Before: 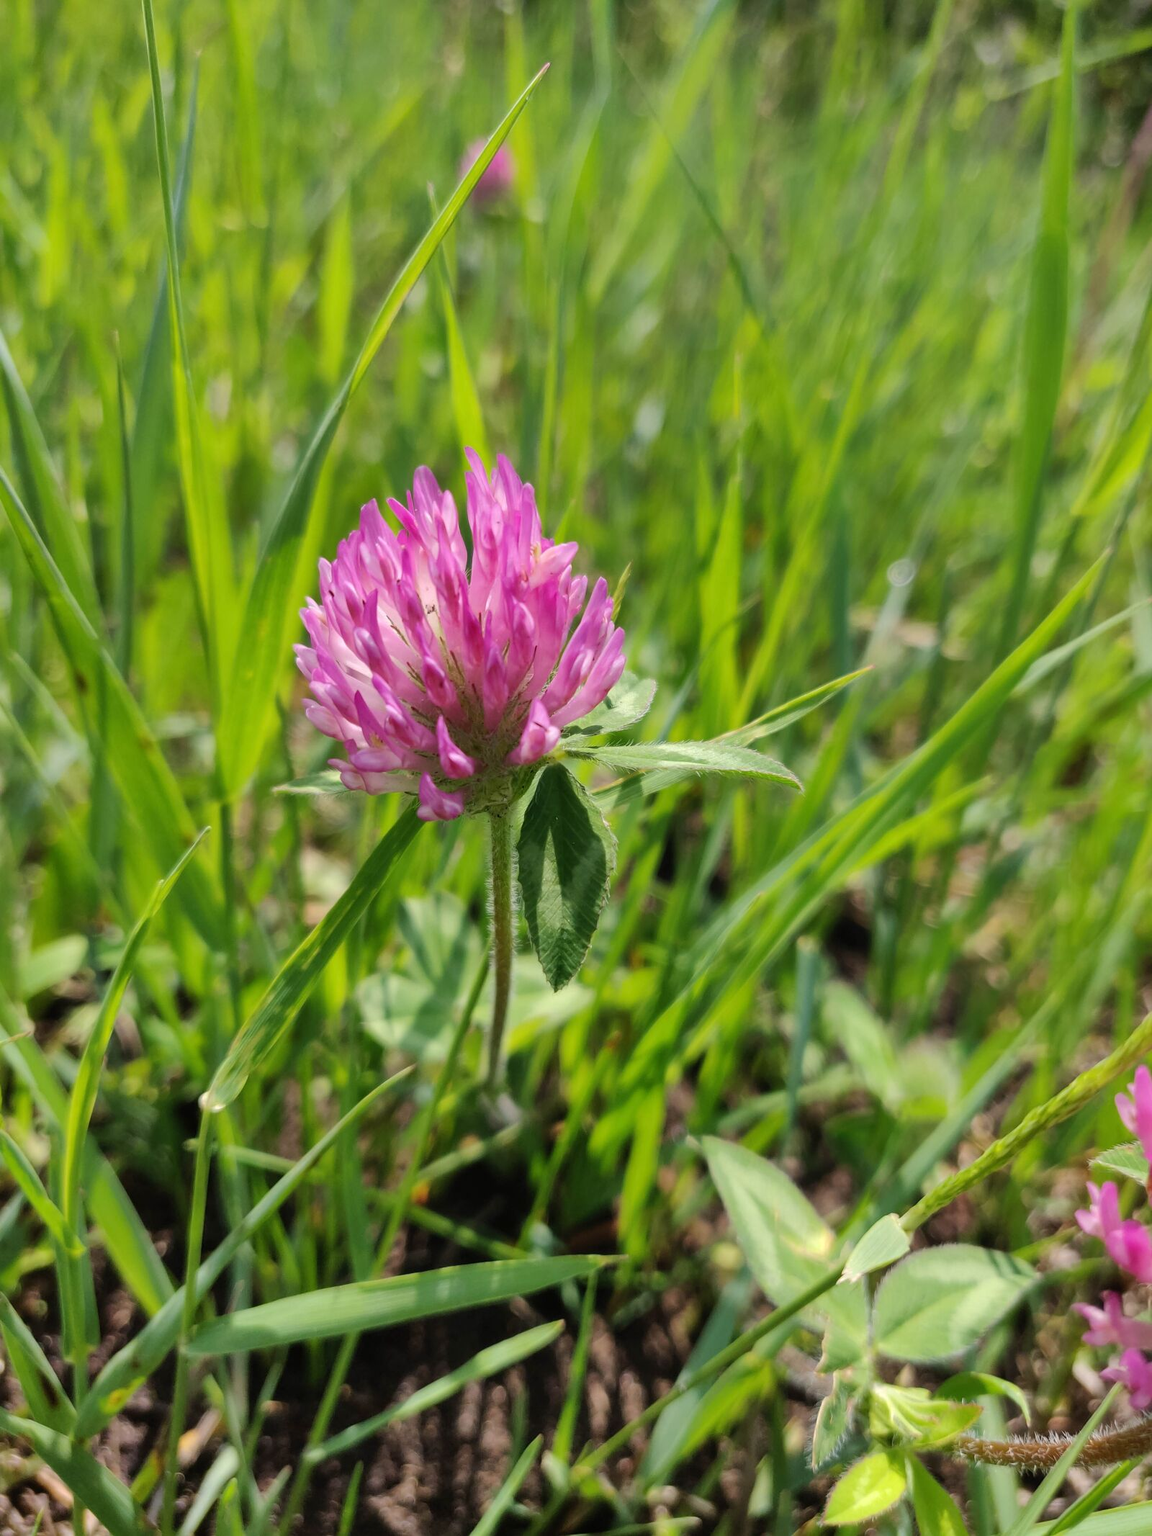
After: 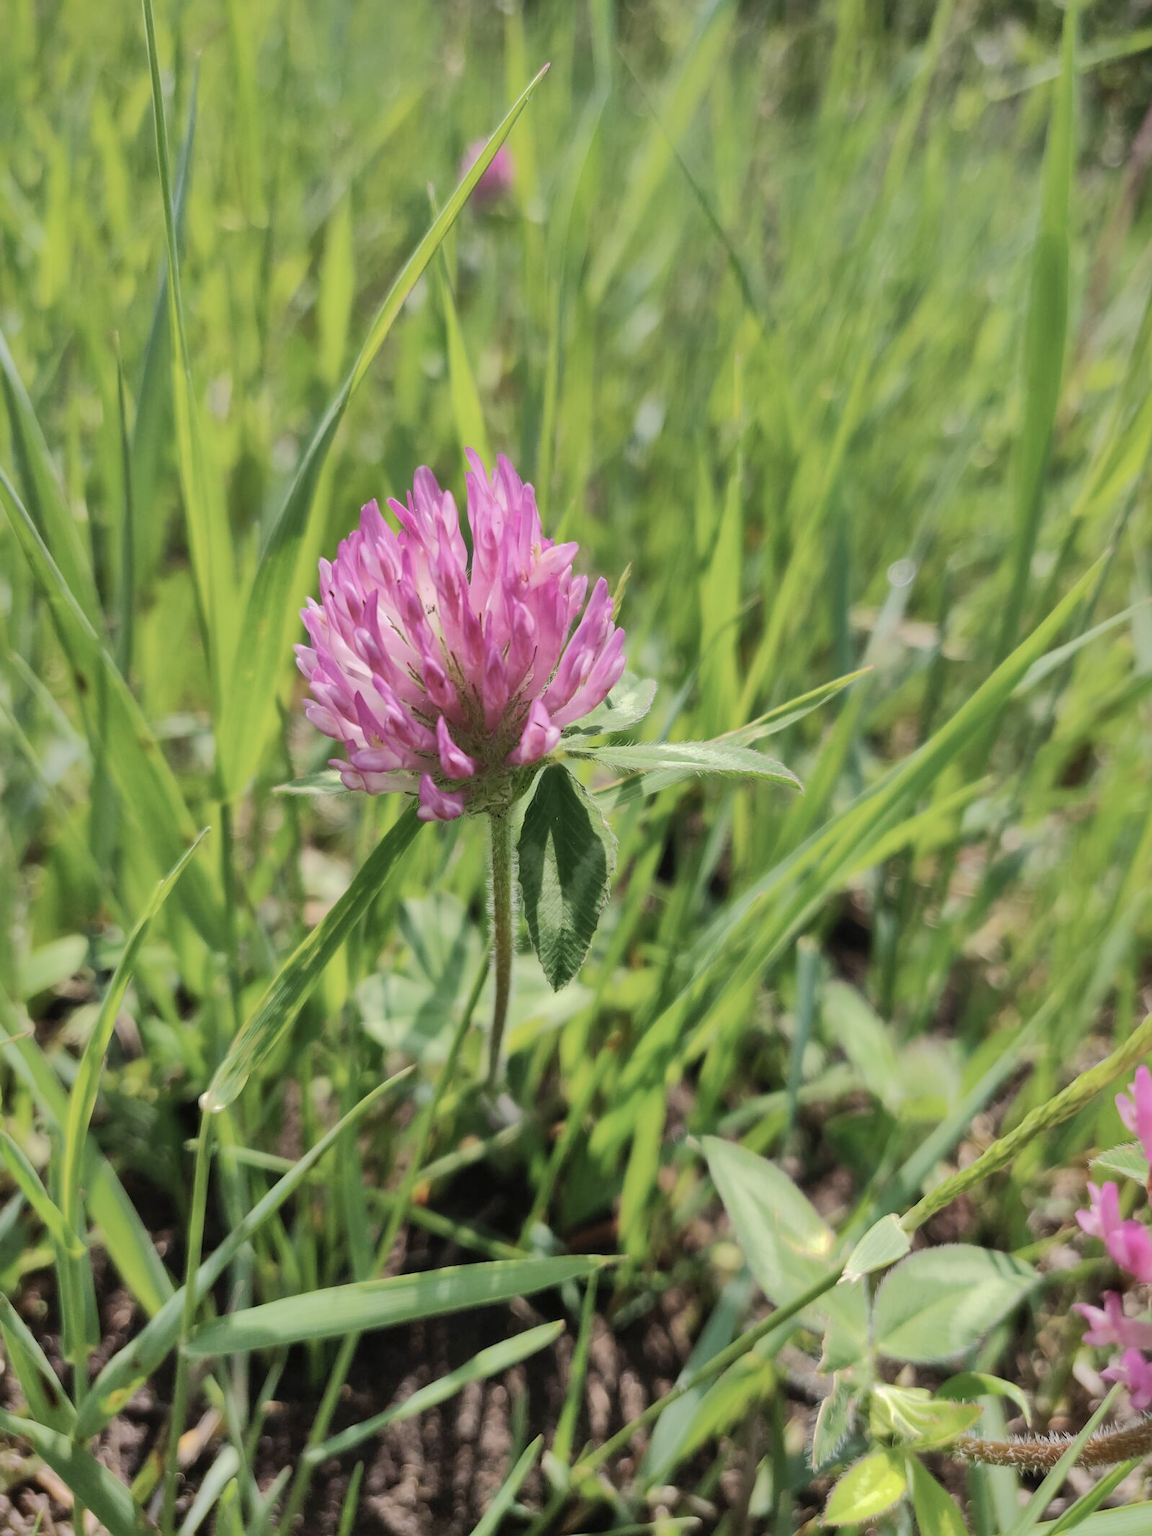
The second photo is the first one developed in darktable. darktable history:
contrast brightness saturation: contrast 0.1, saturation -0.3
shadows and highlights: on, module defaults
base curve: curves: ch0 [(0, 0) (0.262, 0.32) (0.722, 0.705) (1, 1)]
